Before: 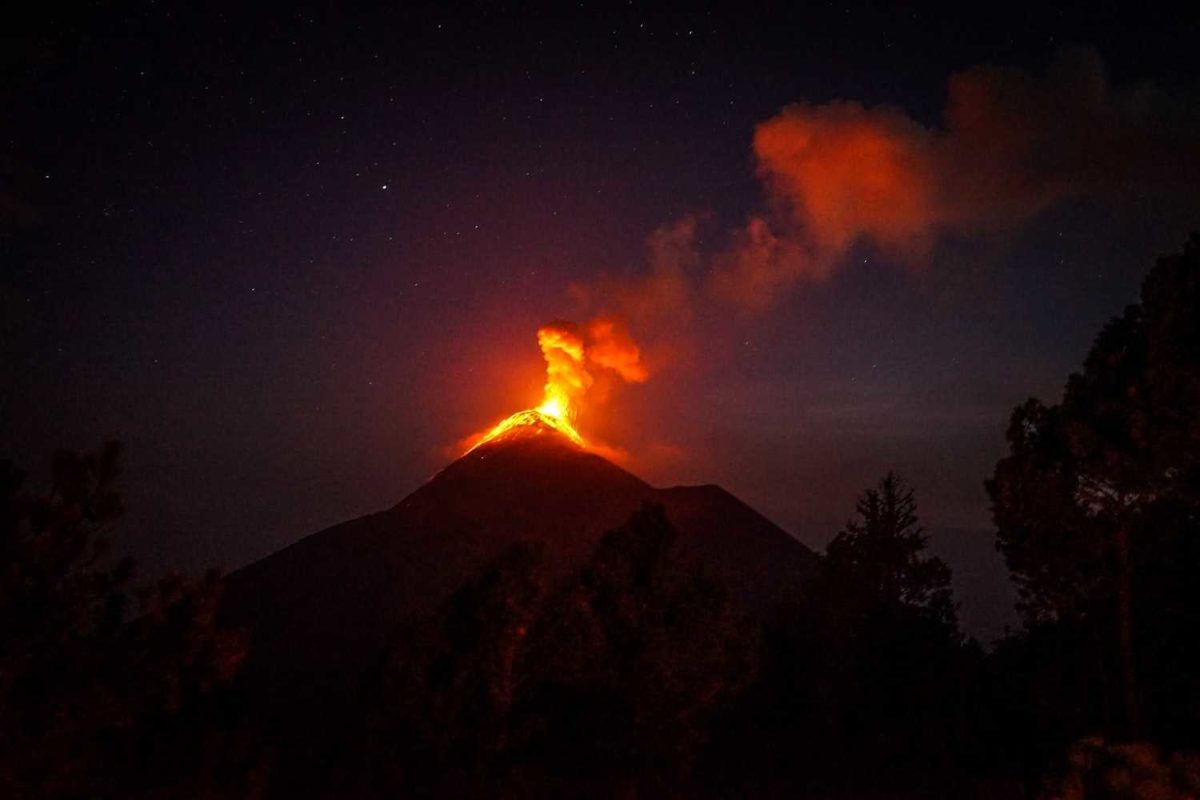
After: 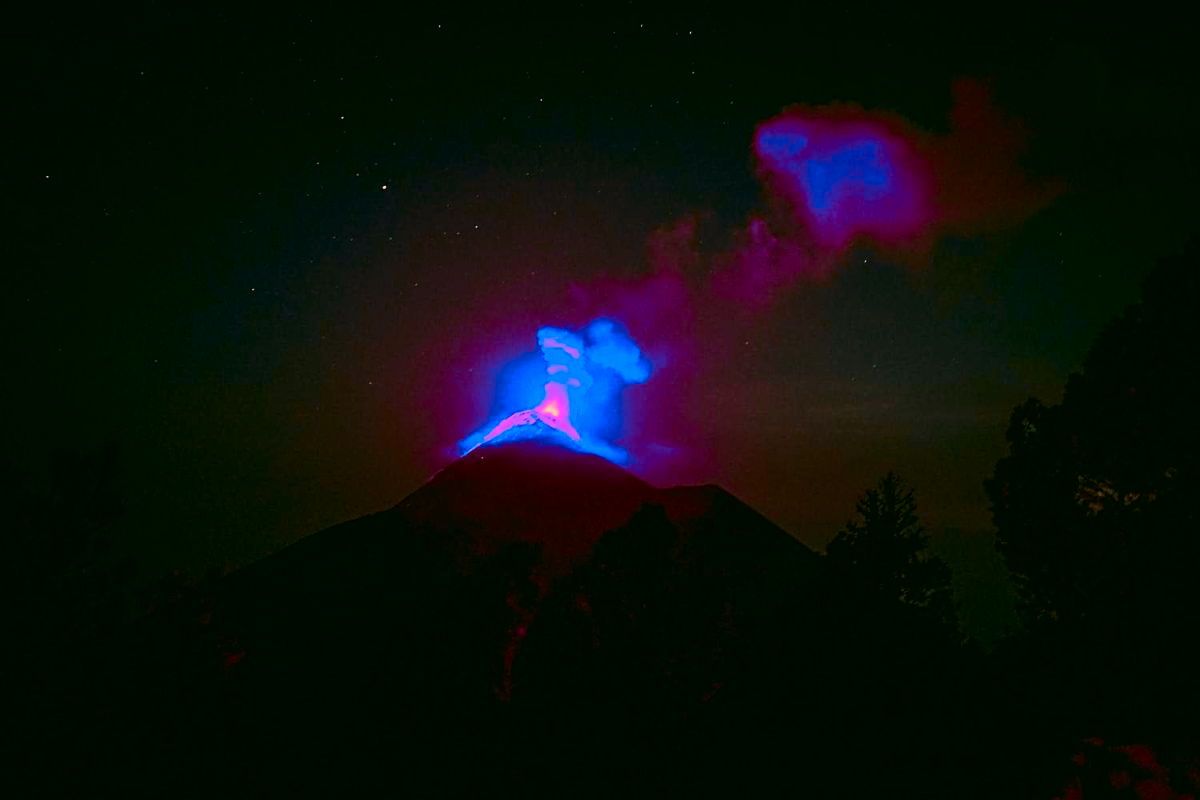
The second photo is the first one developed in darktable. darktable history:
color zones: curves: ch0 [(0.826, 0.353)]; ch1 [(0.242, 0.647) (0.889, 0.342)]; ch2 [(0.246, 0.089) (0.969, 0.068)]
color correction: highlights a* 4.98, highlights b* 25.04, shadows a* -15.52, shadows b* 3.9
contrast brightness saturation: contrast 0.392, brightness 0.105
sharpen: on, module defaults
